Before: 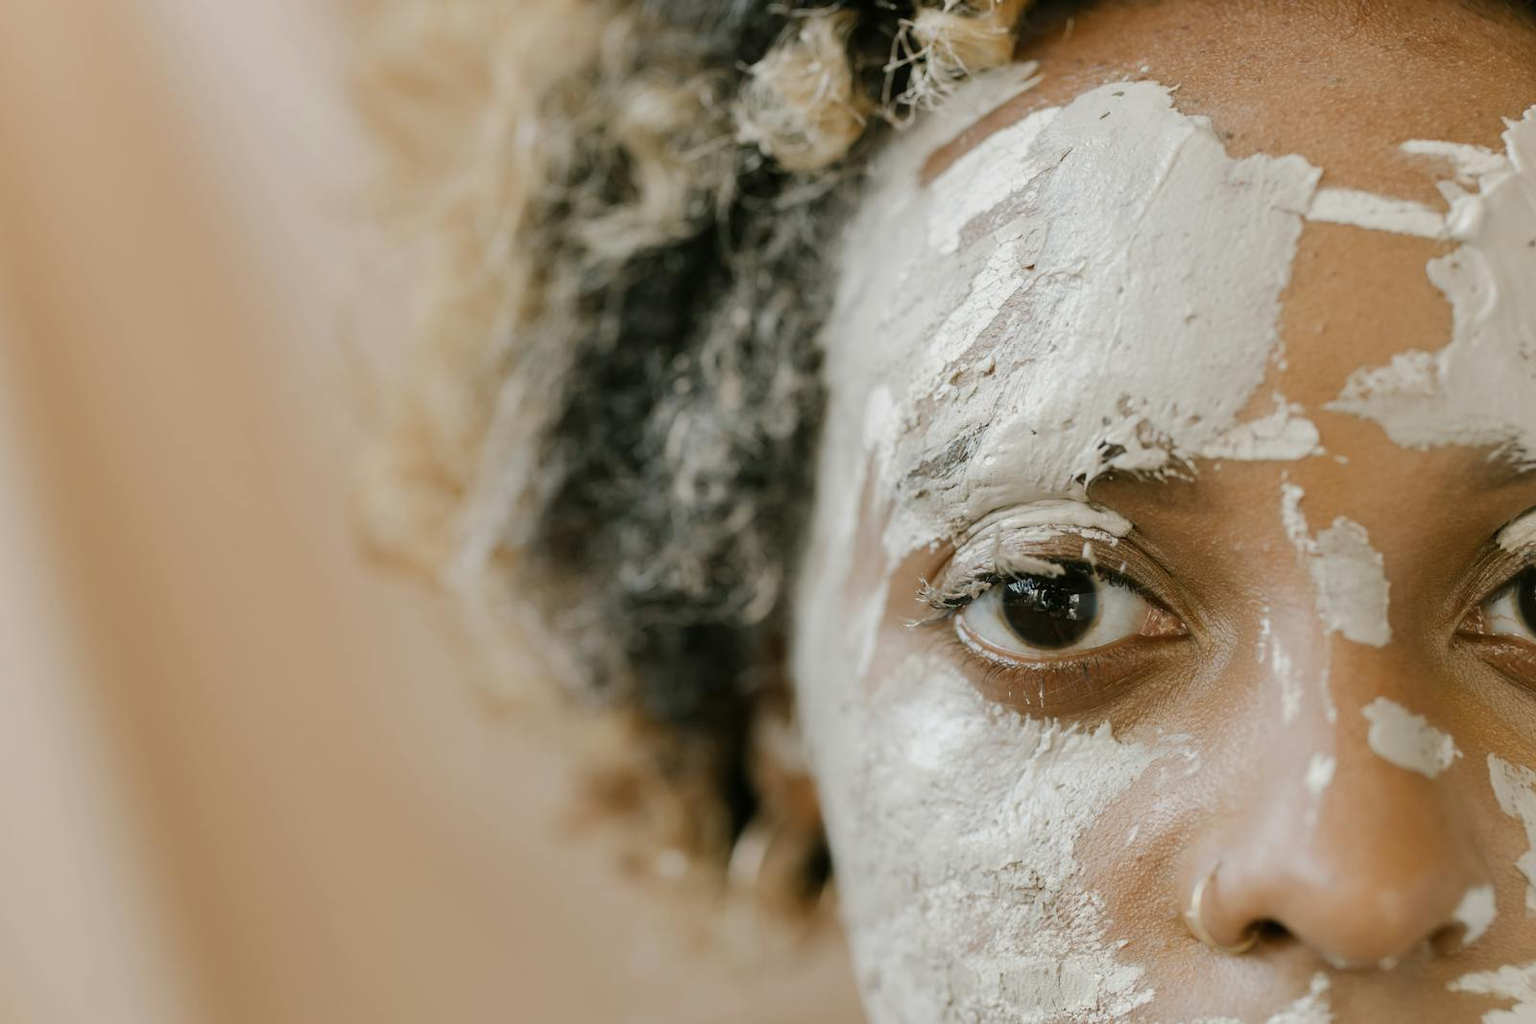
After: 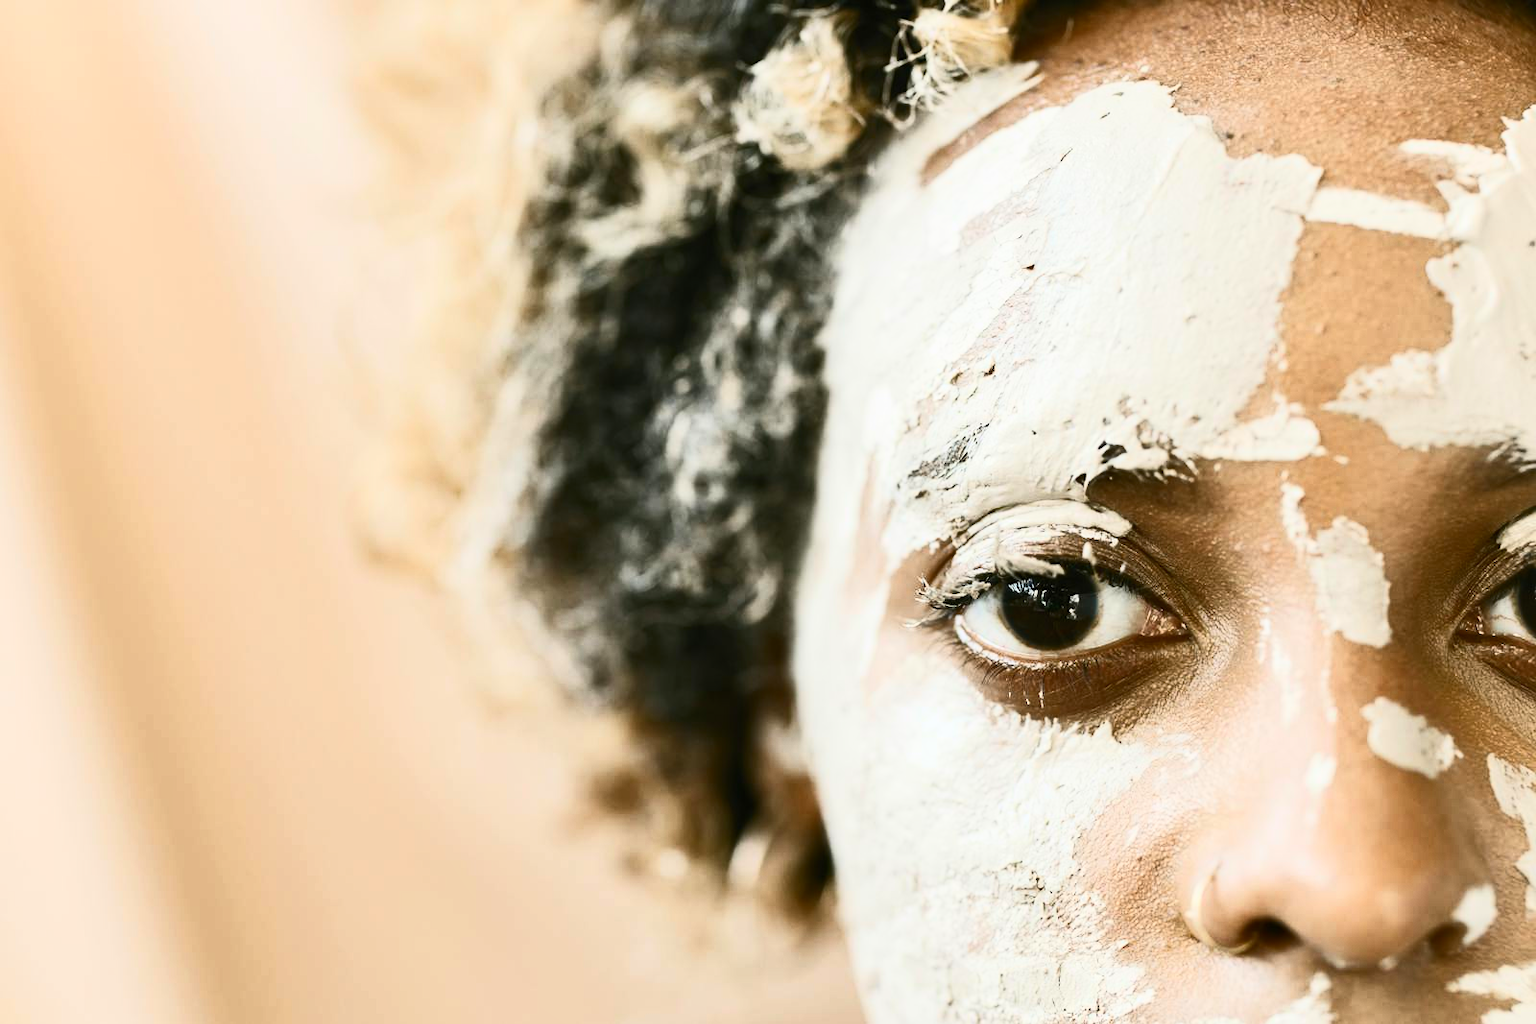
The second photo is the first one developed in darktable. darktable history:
contrast brightness saturation: contrast 0.634, brightness 0.347, saturation 0.136
shadows and highlights: shadows 31.95, highlights -32.46, soften with gaussian
